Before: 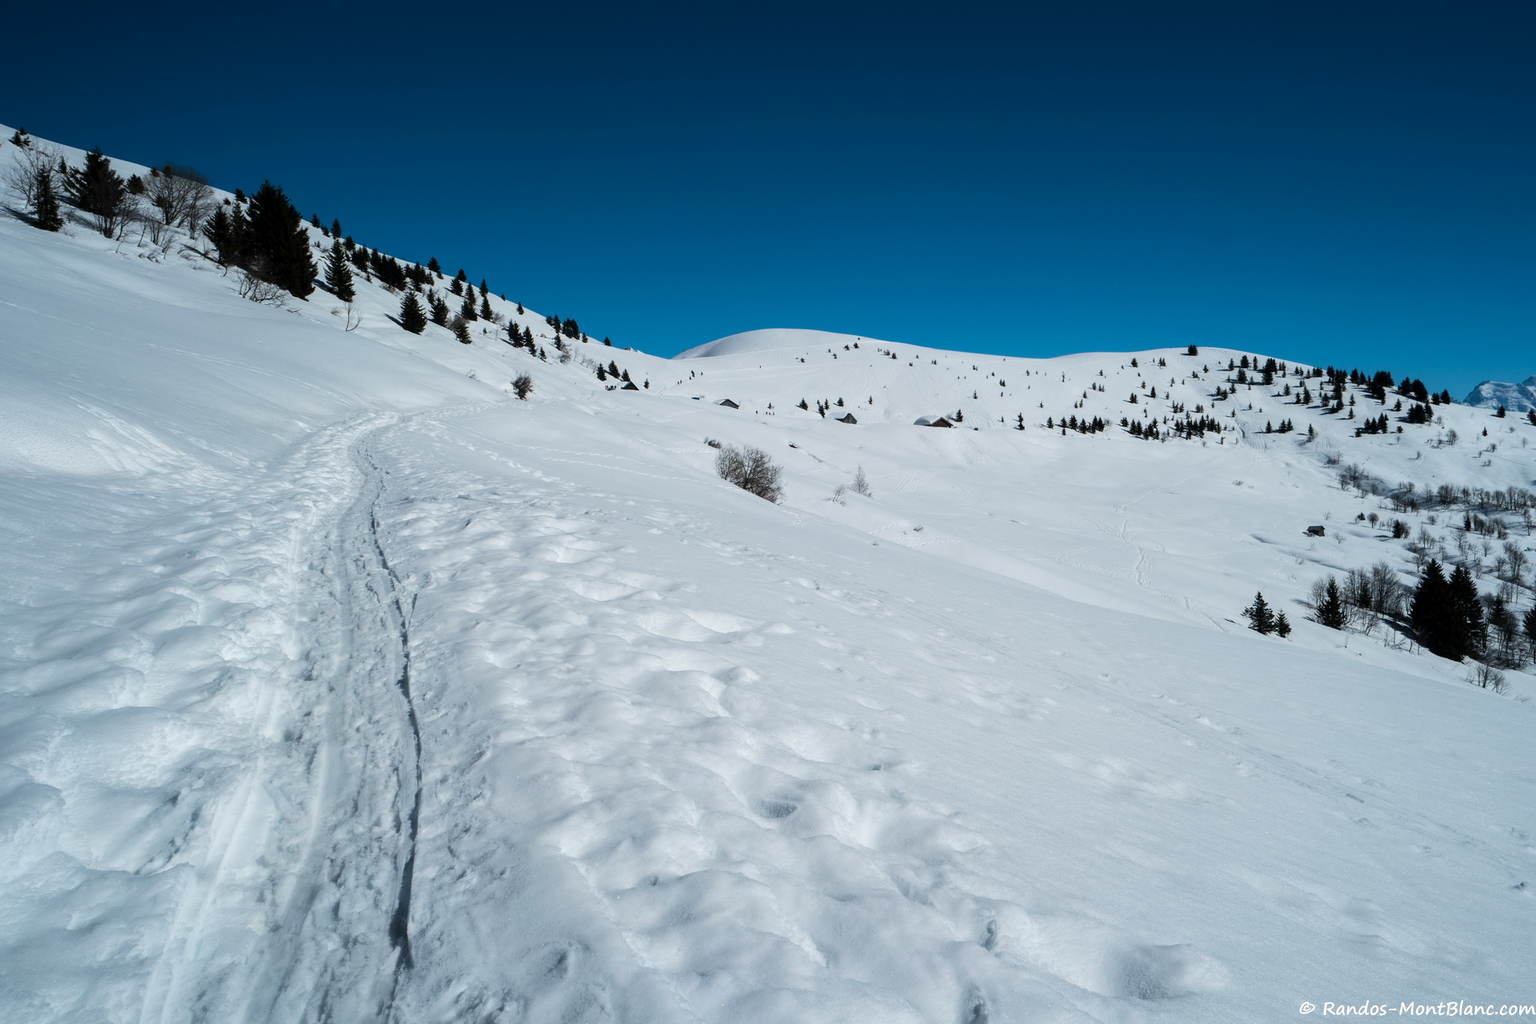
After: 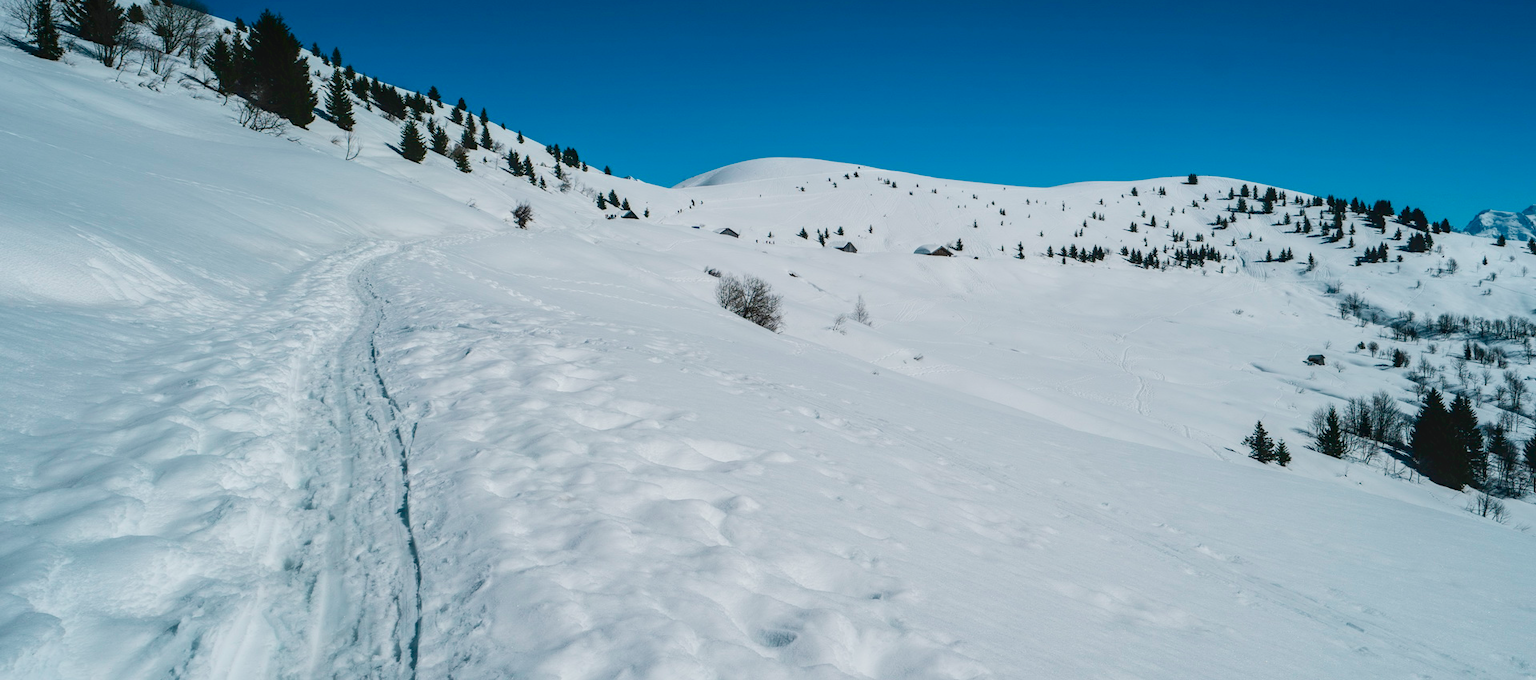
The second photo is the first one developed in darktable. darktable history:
crop: top 16.727%, bottom 16.727%
tone curve: curves: ch0 [(0, 0.056) (0.049, 0.073) (0.155, 0.127) (0.33, 0.331) (0.432, 0.46) (0.601, 0.655) (0.843, 0.876) (1, 0.965)]; ch1 [(0, 0) (0.339, 0.334) (0.445, 0.419) (0.476, 0.454) (0.497, 0.494) (0.53, 0.511) (0.557, 0.549) (0.613, 0.614) (0.728, 0.729) (1, 1)]; ch2 [(0, 0) (0.327, 0.318) (0.417, 0.426) (0.46, 0.453) (0.502, 0.5) (0.526, 0.52) (0.54, 0.543) (0.606, 0.61) (0.74, 0.716) (1, 1)], color space Lab, independent channels, preserve colors none
color balance rgb: shadows lift › chroma 1%, shadows lift › hue 113°, highlights gain › chroma 0.2%, highlights gain › hue 333°, perceptual saturation grading › global saturation 20%, perceptual saturation grading › highlights -50%, perceptual saturation grading › shadows 25%, contrast -20%
local contrast: on, module defaults
